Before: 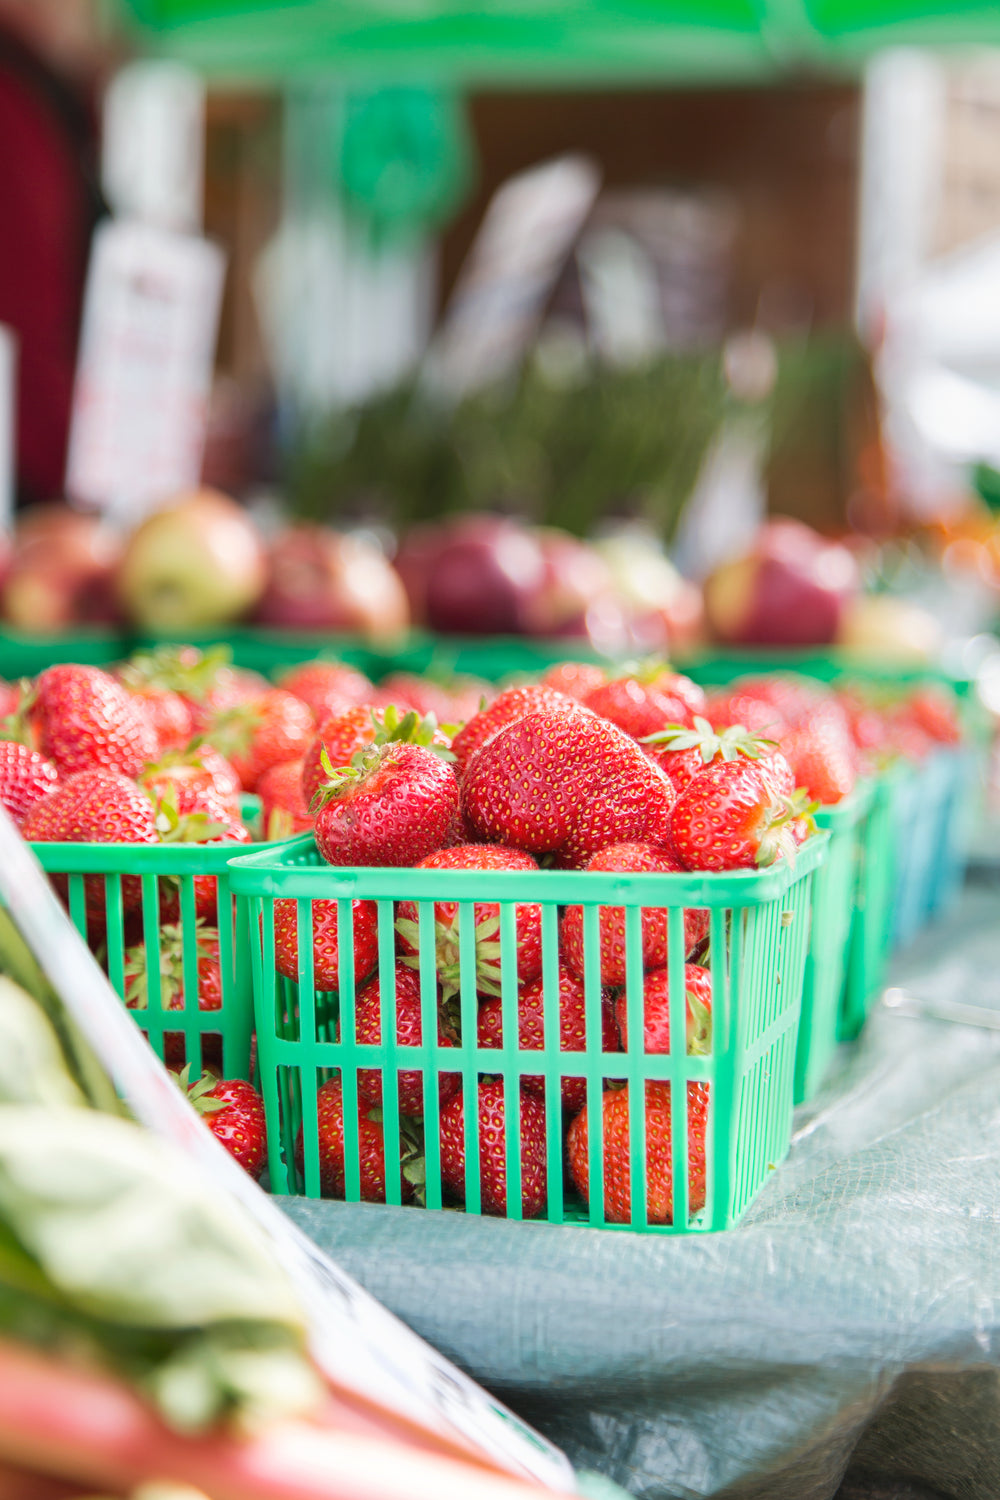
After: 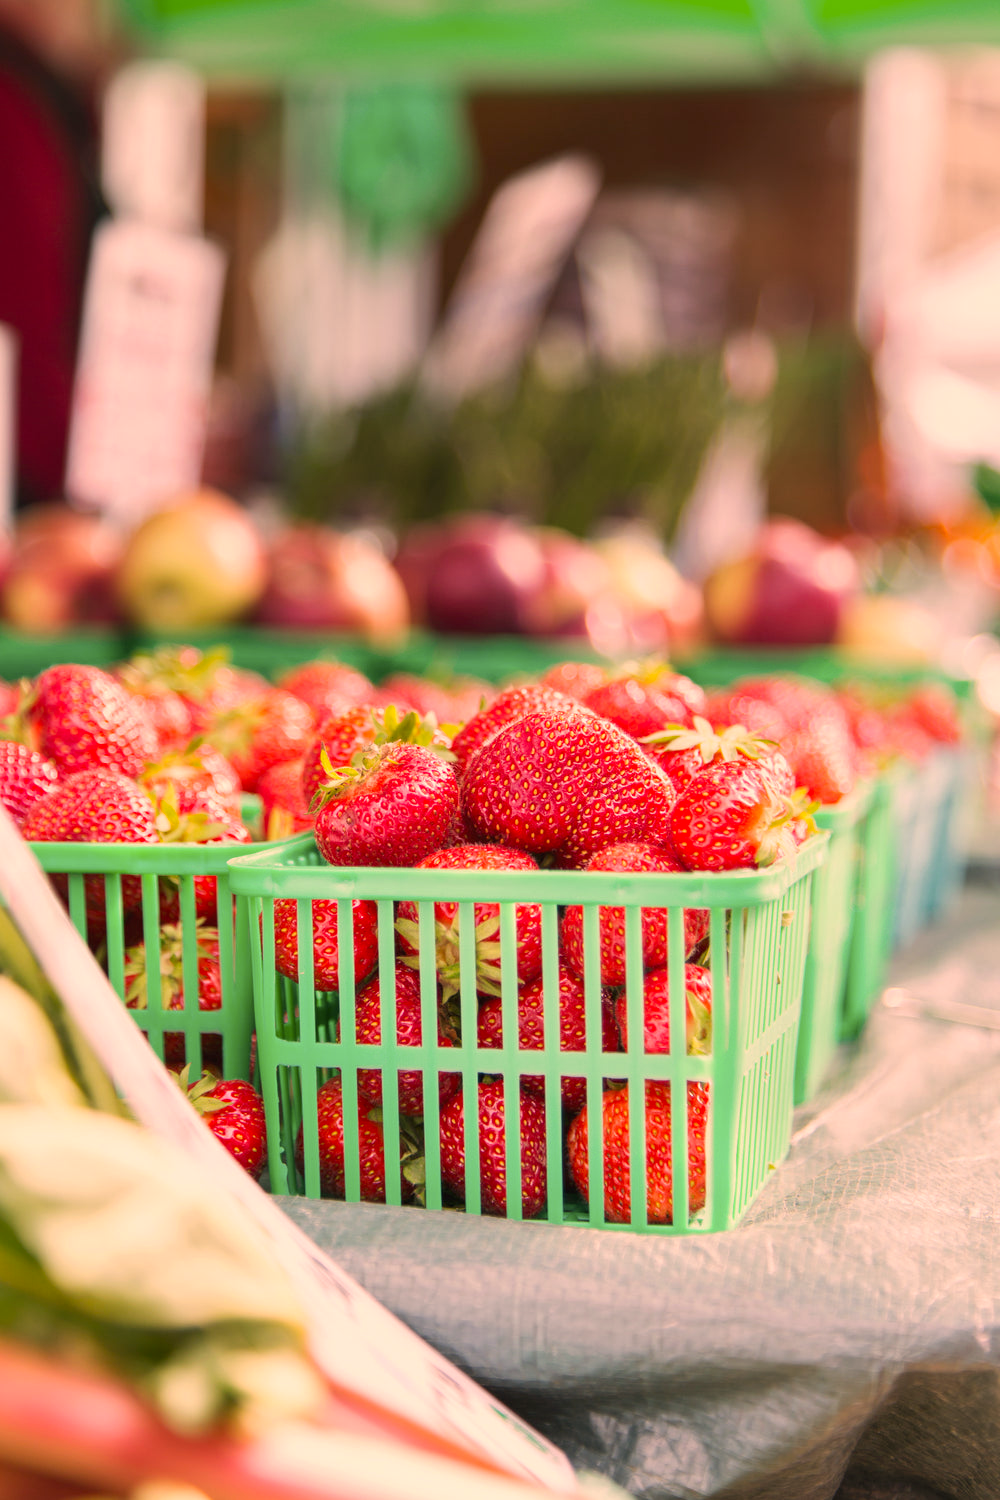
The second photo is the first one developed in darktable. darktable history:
color correction: highlights a* 22.54, highlights b* 21.72
